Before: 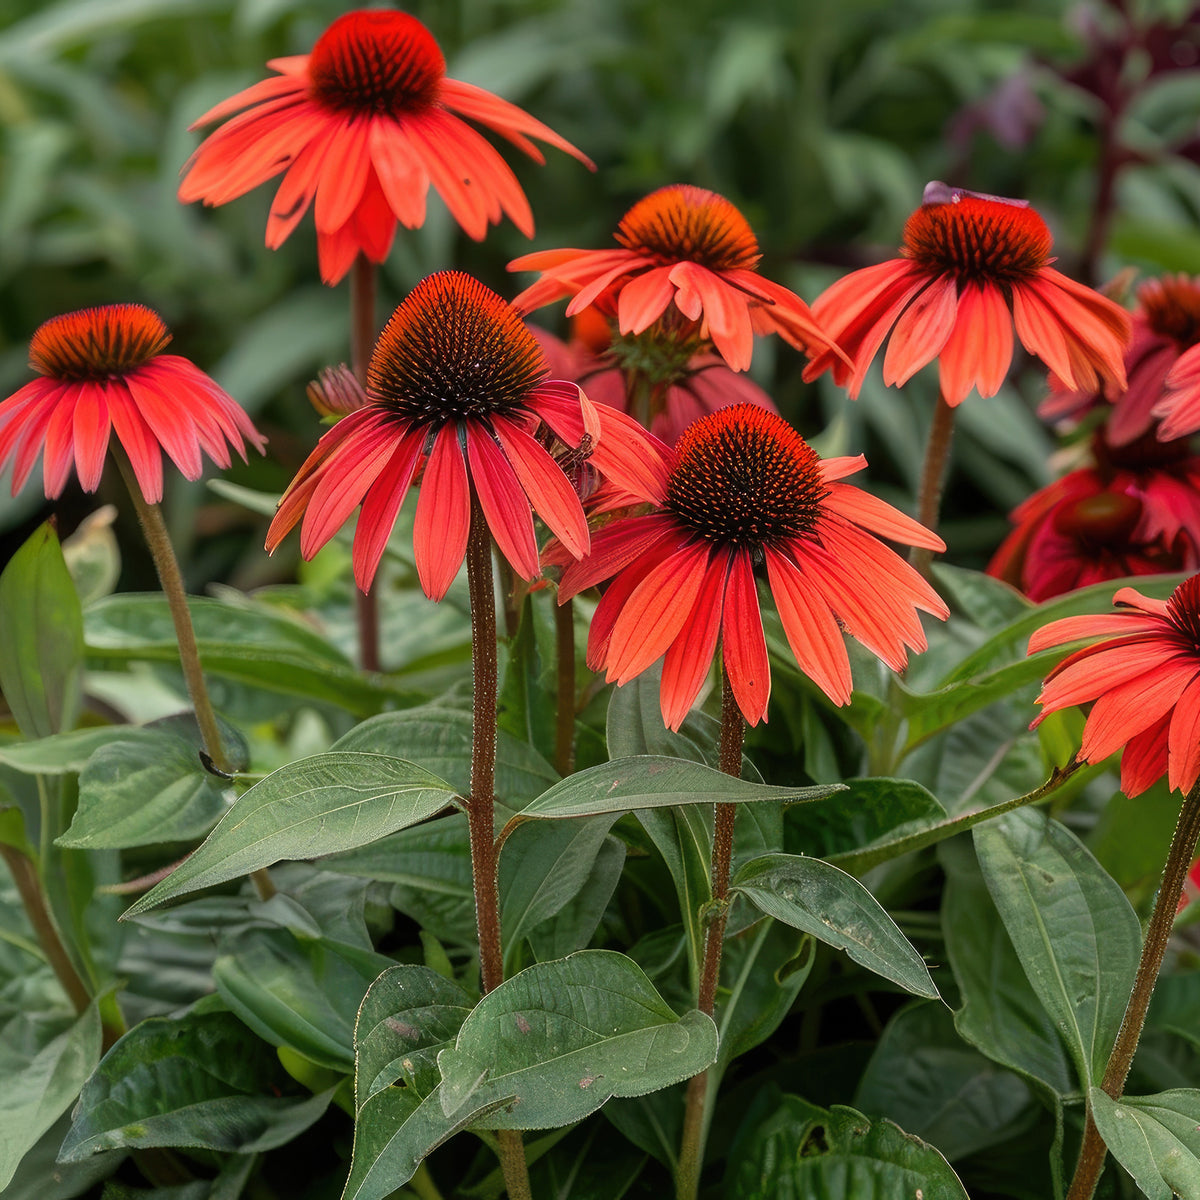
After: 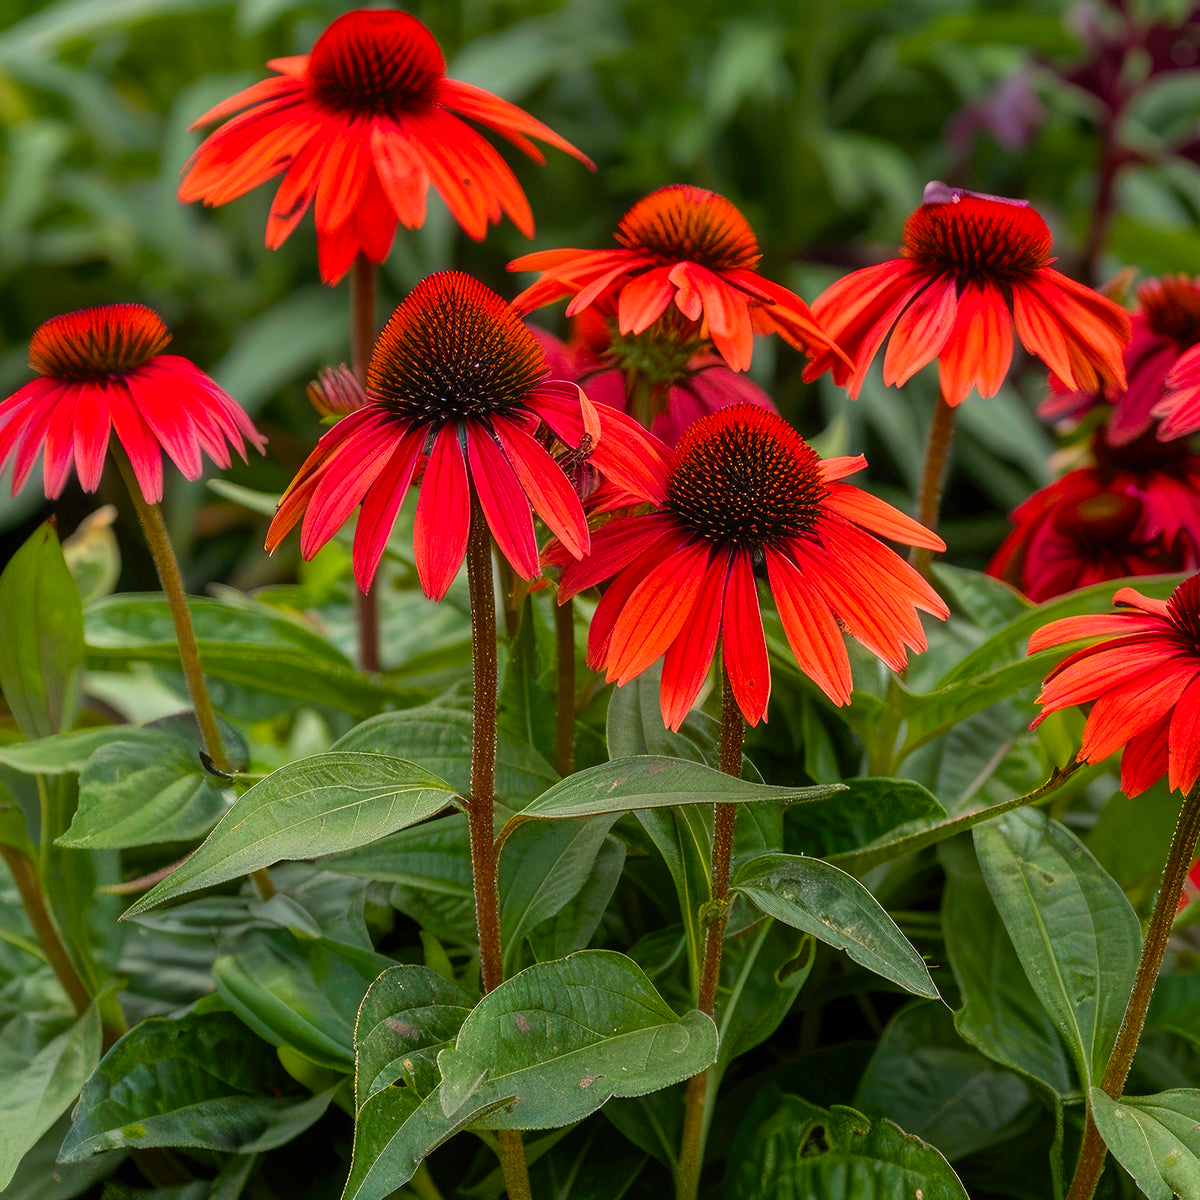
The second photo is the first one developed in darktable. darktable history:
color balance rgb: perceptual saturation grading › global saturation 30.771%, global vibrance 20%
color calibration: output R [1.003, 0.027, -0.041, 0], output G [-0.018, 1.043, -0.038, 0], output B [0.071, -0.086, 1.017, 0], illuminant same as pipeline (D50), adaptation XYZ, x 0.346, y 0.357, temperature 5018.81 K
